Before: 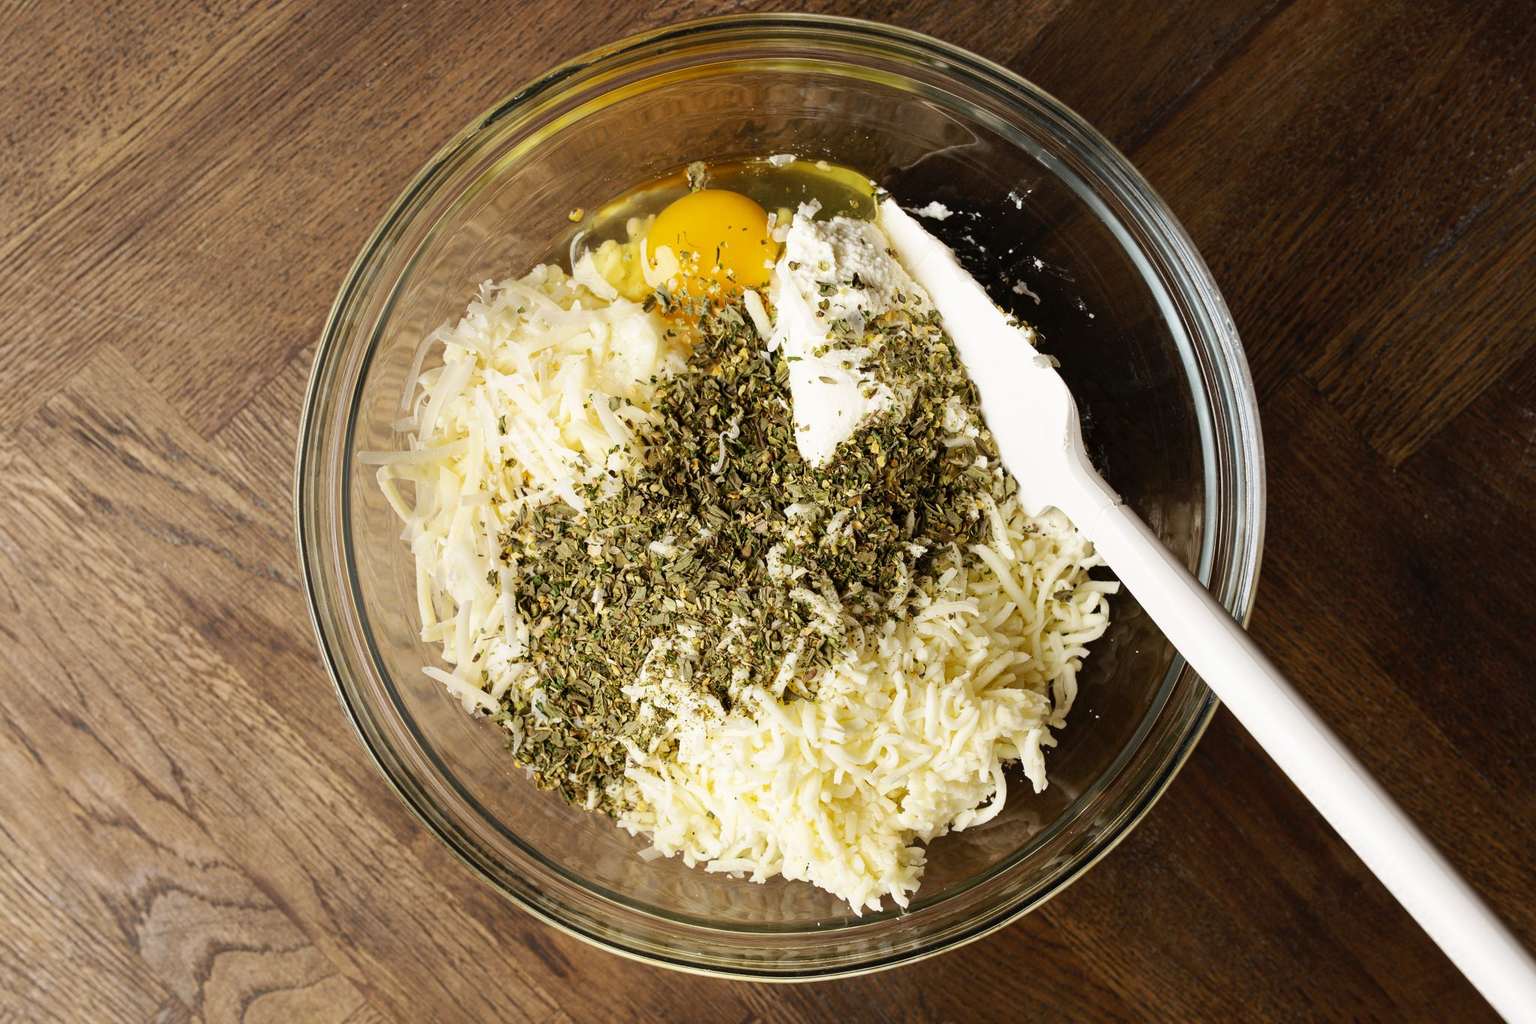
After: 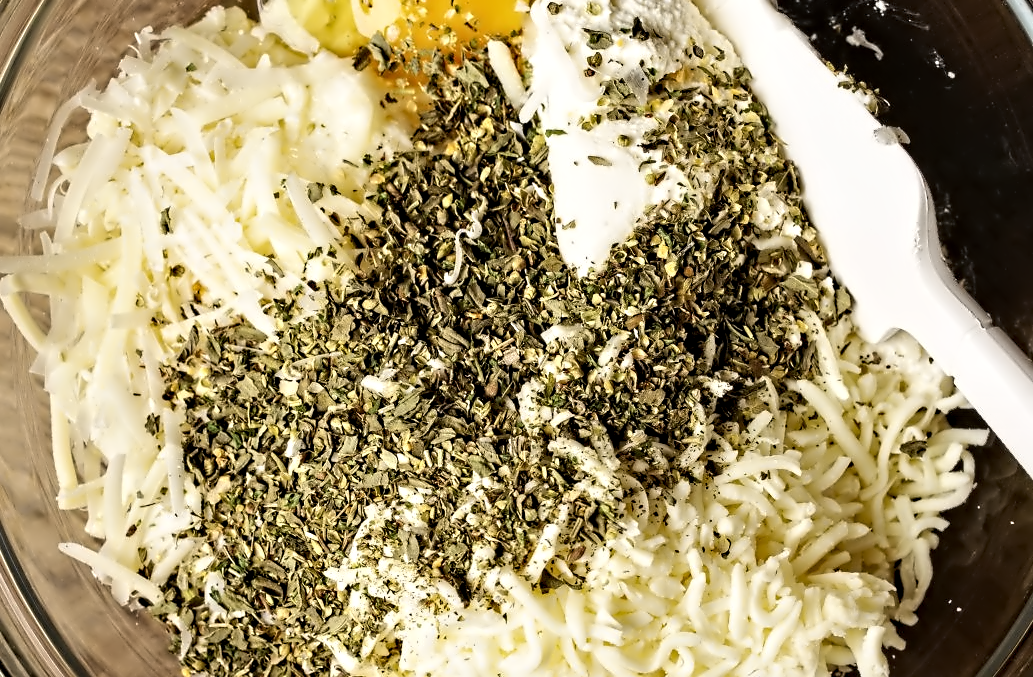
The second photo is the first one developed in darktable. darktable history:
levels: mode automatic
crop: left 24.615%, top 25.351%, right 24.901%, bottom 25.035%
contrast equalizer: octaves 7, y [[0.5, 0.542, 0.583, 0.625, 0.667, 0.708], [0.5 ×6], [0.5 ×6], [0, 0.033, 0.067, 0.1, 0.133, 0.167], [0, 0.05, 0.1, 0.15, 0.2, 0.25]]
